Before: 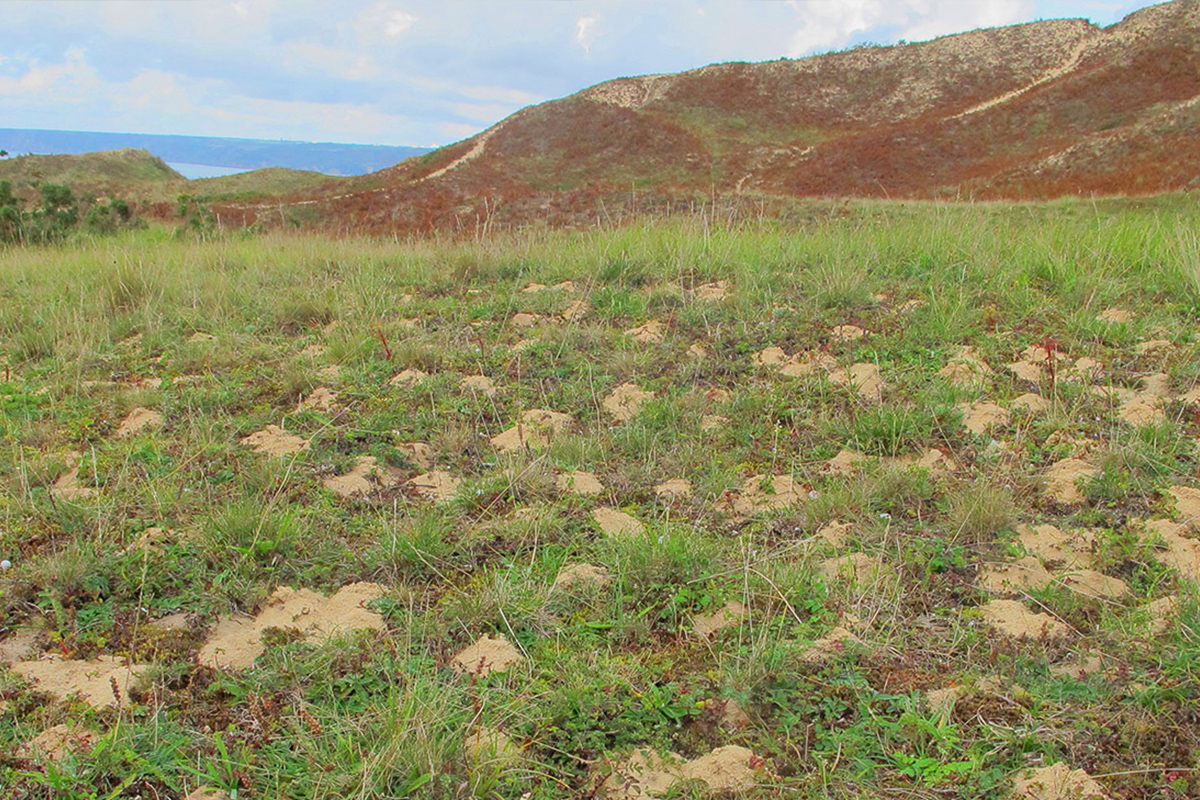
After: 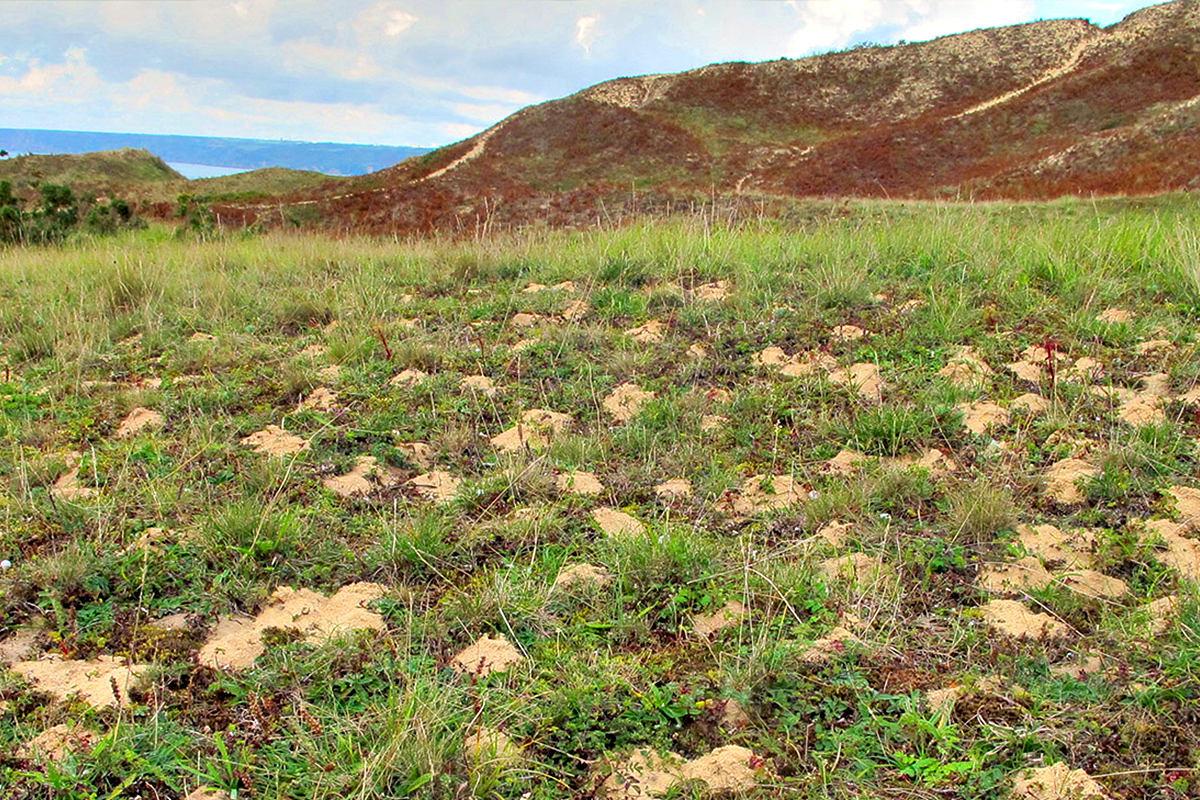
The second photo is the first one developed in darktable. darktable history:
color balance rgb: highlights gain › chroma 2.161%, highlights gain › hue 75.38°, perceptual saturation grading › global saturation 0.568%, global vibrance 14.594%
contrast equalizer: octaves 7, y [[0.627 ×6], [0.563 ×6], [0 ×6], [0 ×6], [0 ×6]]
color correction: highlights b* 0.012, saturation 0.989
